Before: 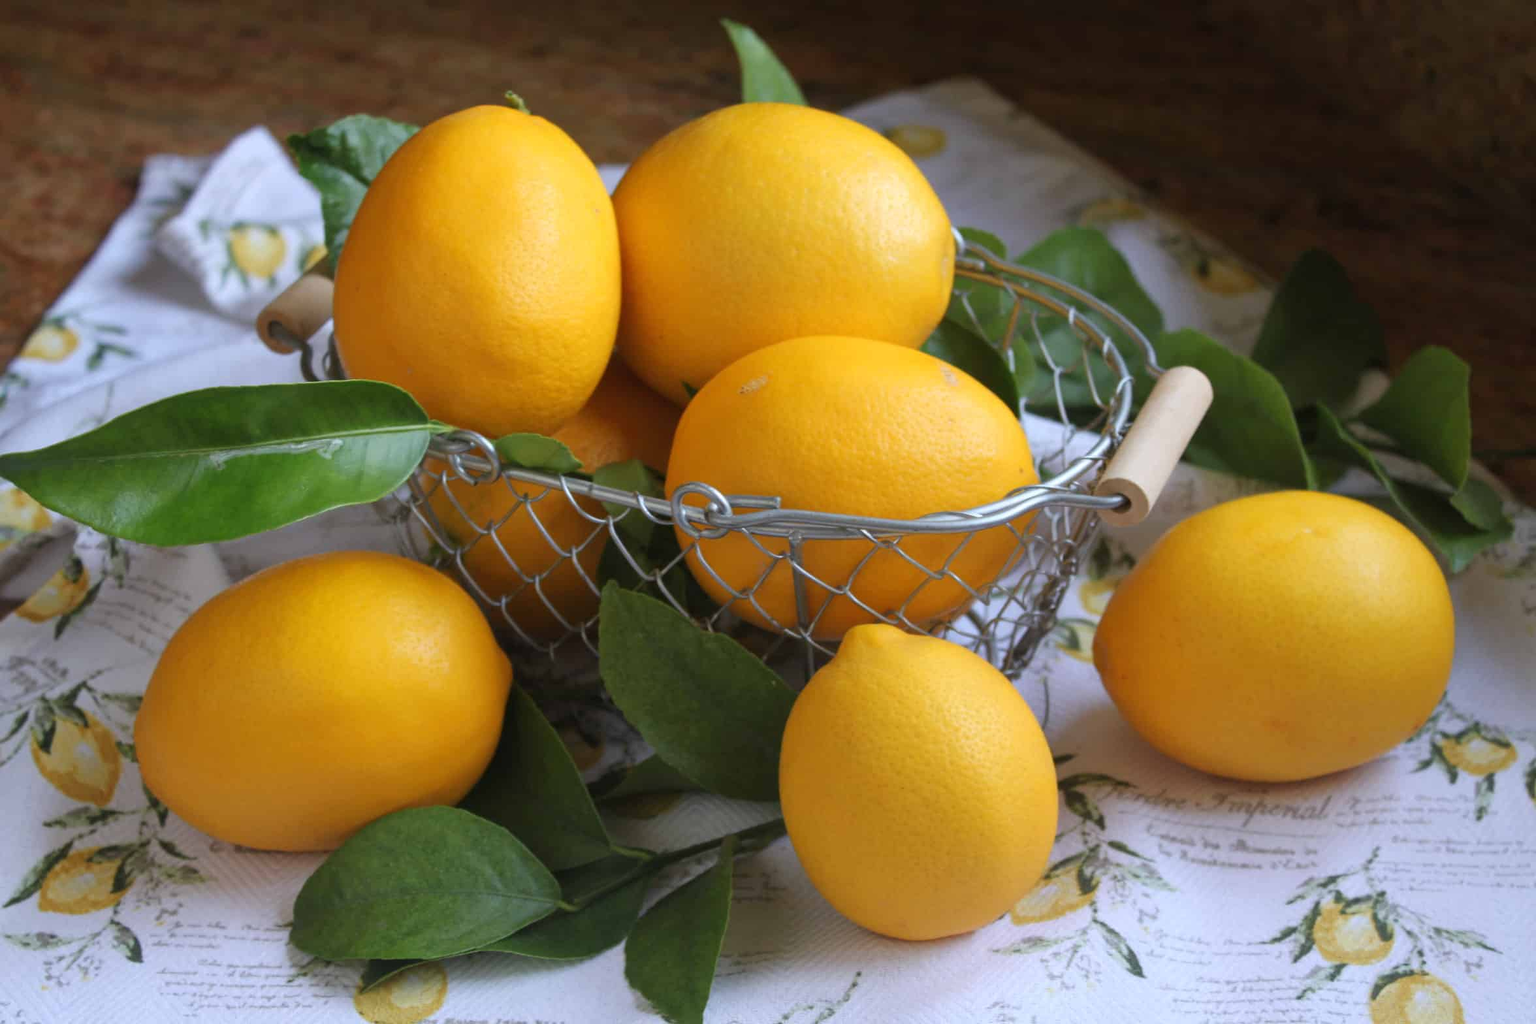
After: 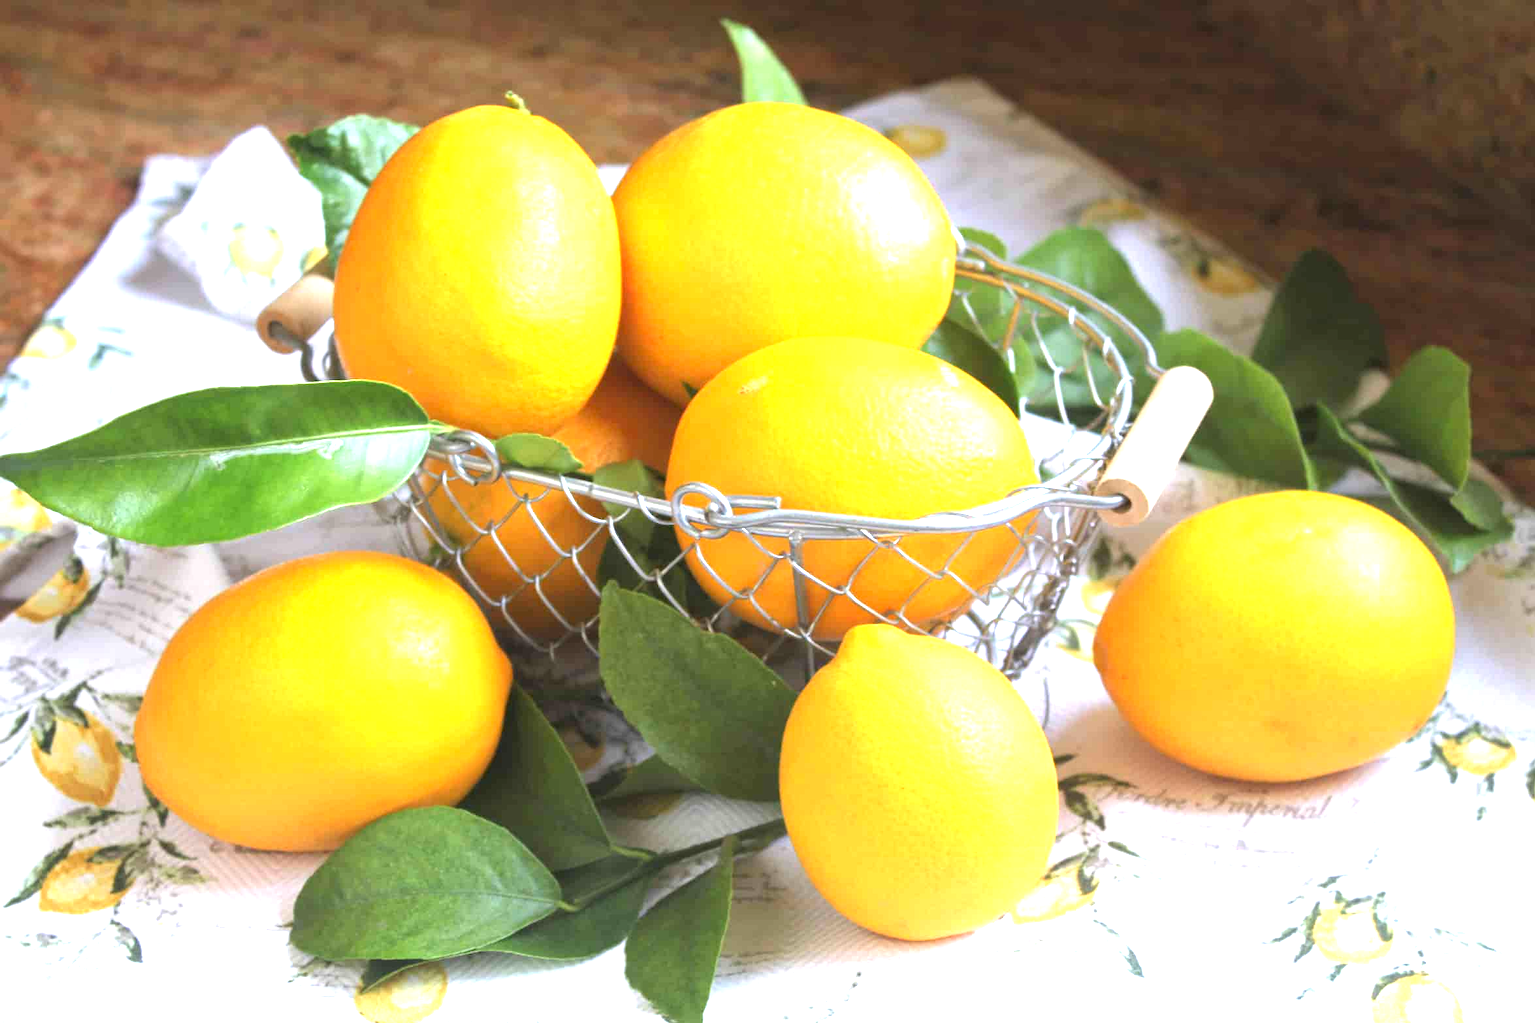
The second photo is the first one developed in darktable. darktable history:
white balance: emerald 1
exposure: black level correction 0, exposure 1.9 EV, compensate highlight preservation false
